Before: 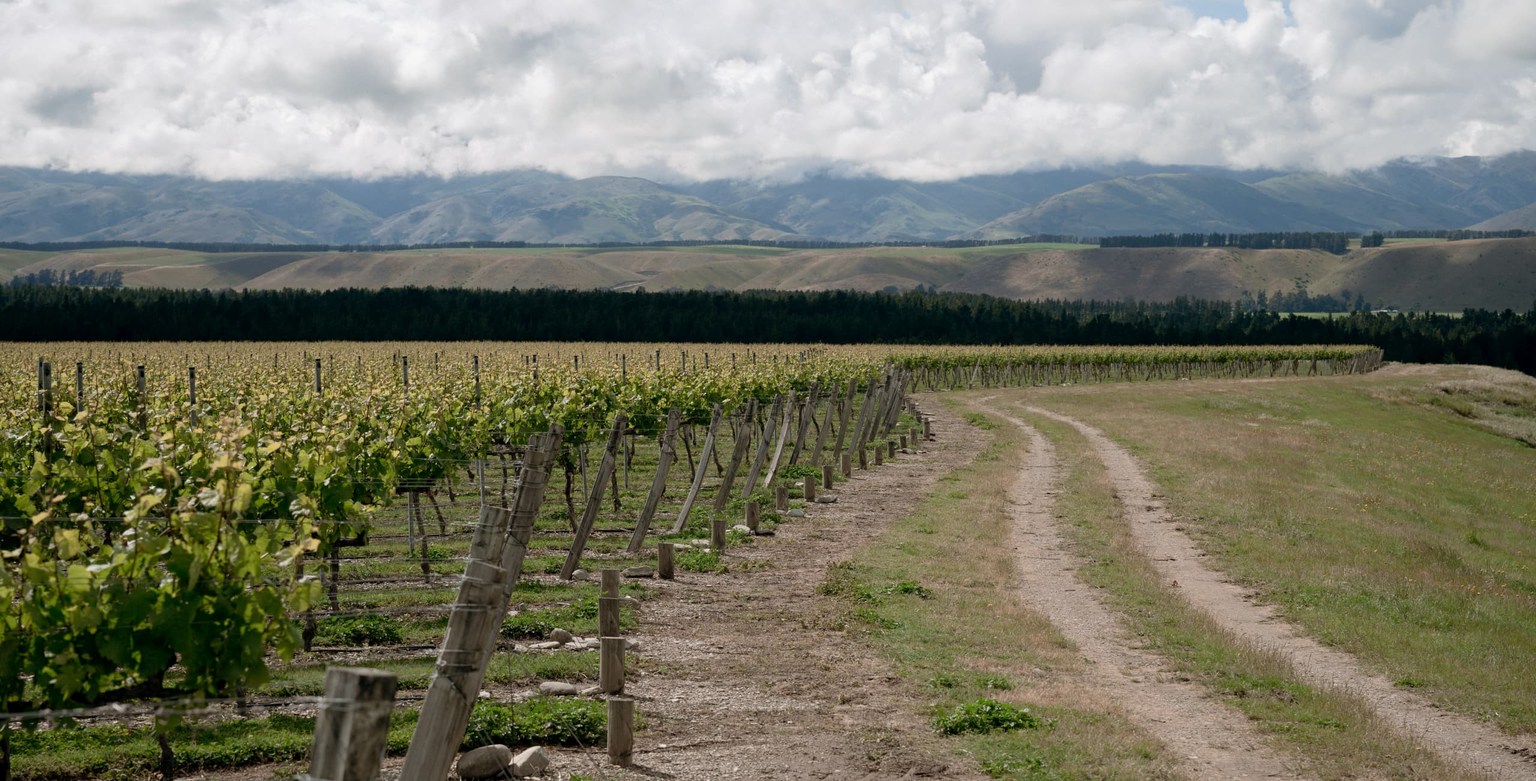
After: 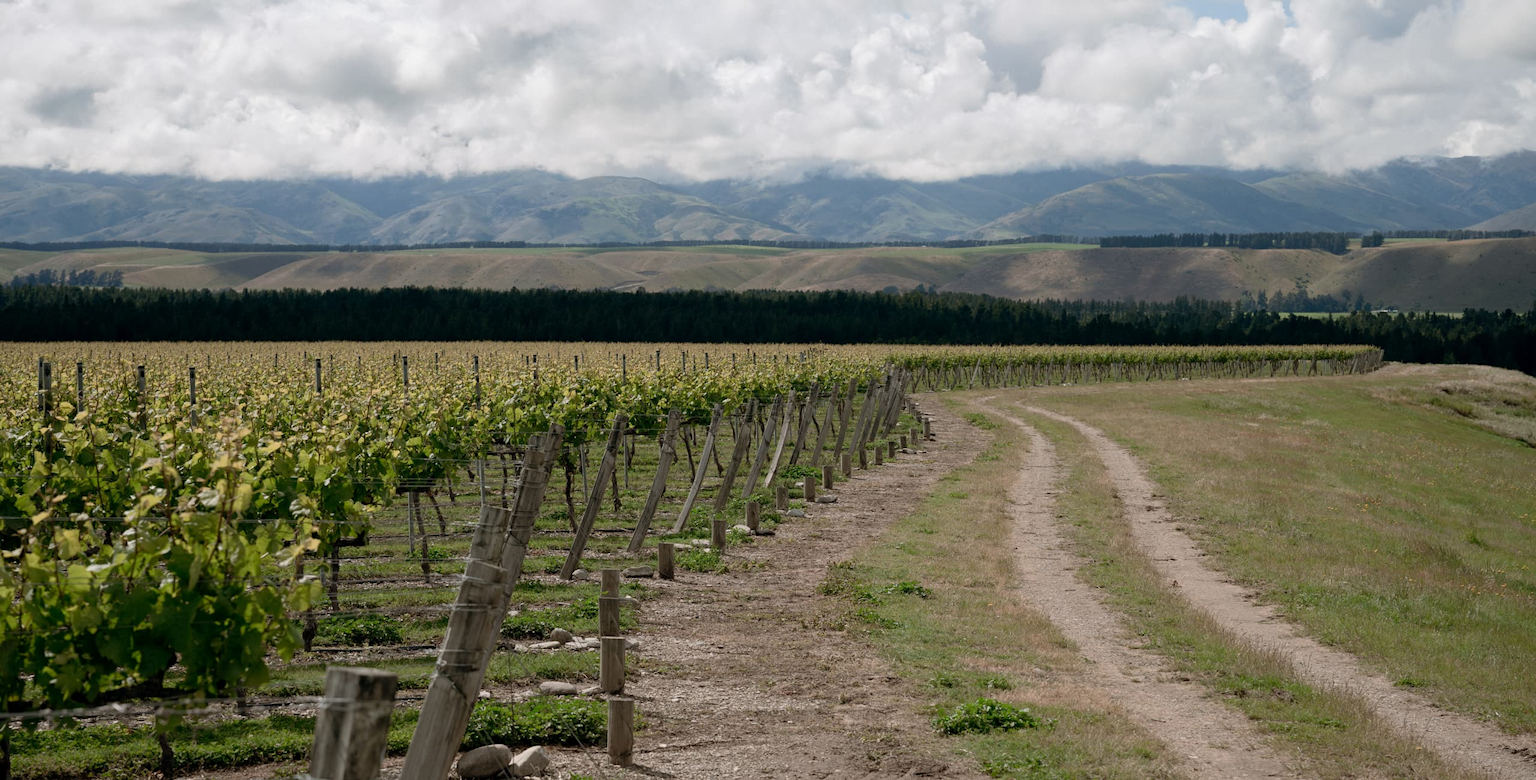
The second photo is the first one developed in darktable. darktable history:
exposure: exposure -0.056 EV, compensate highlight preservation false
